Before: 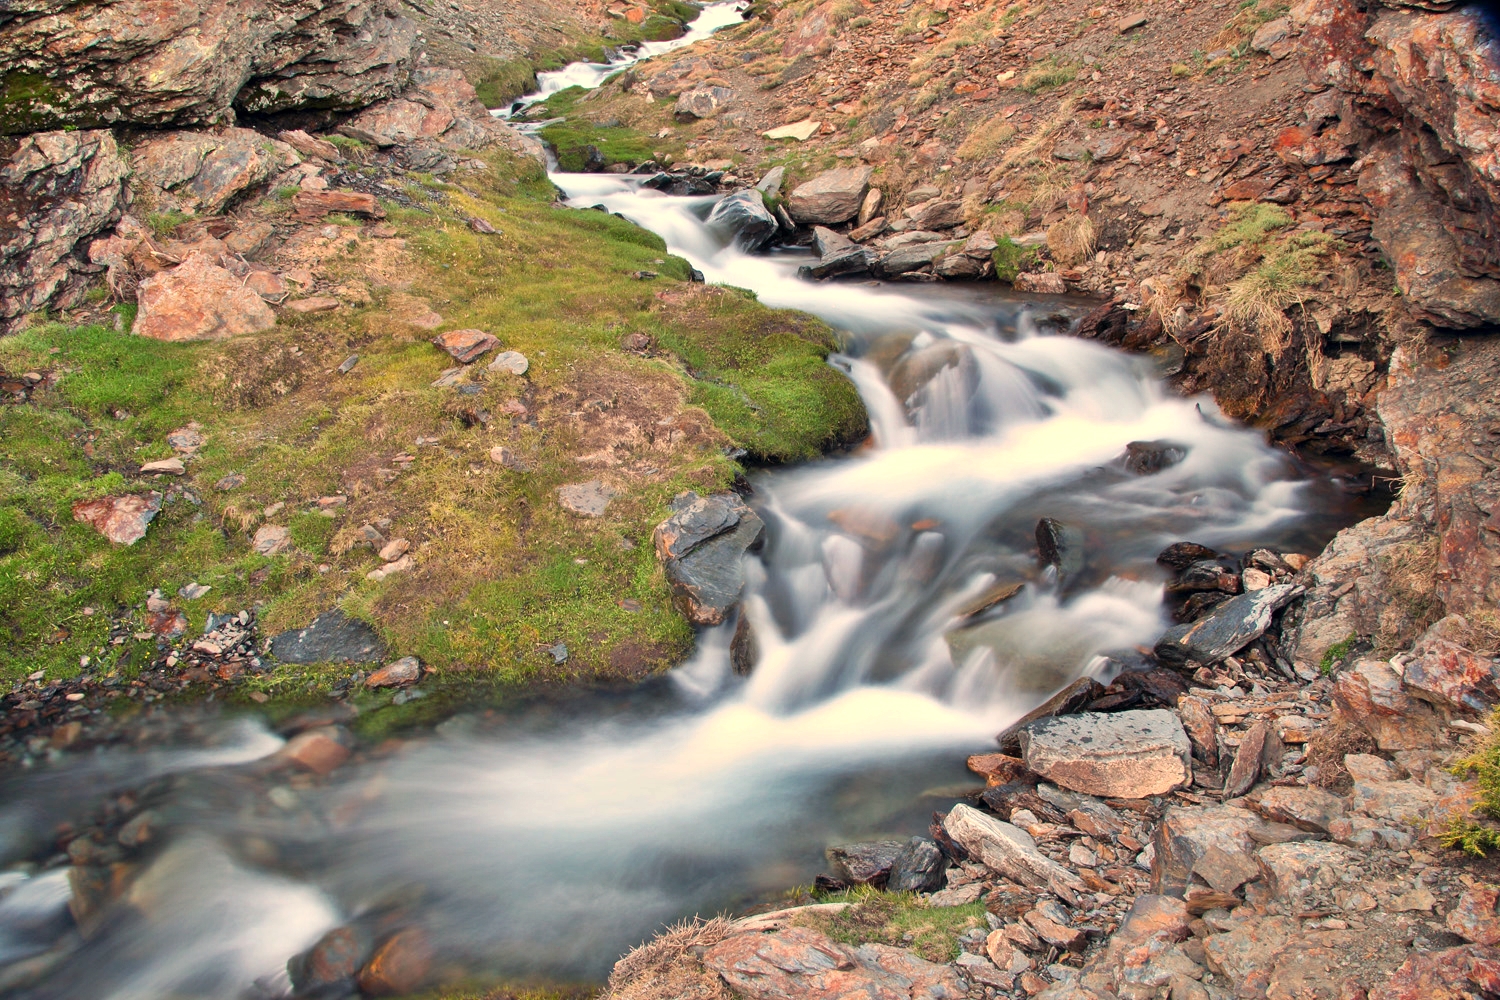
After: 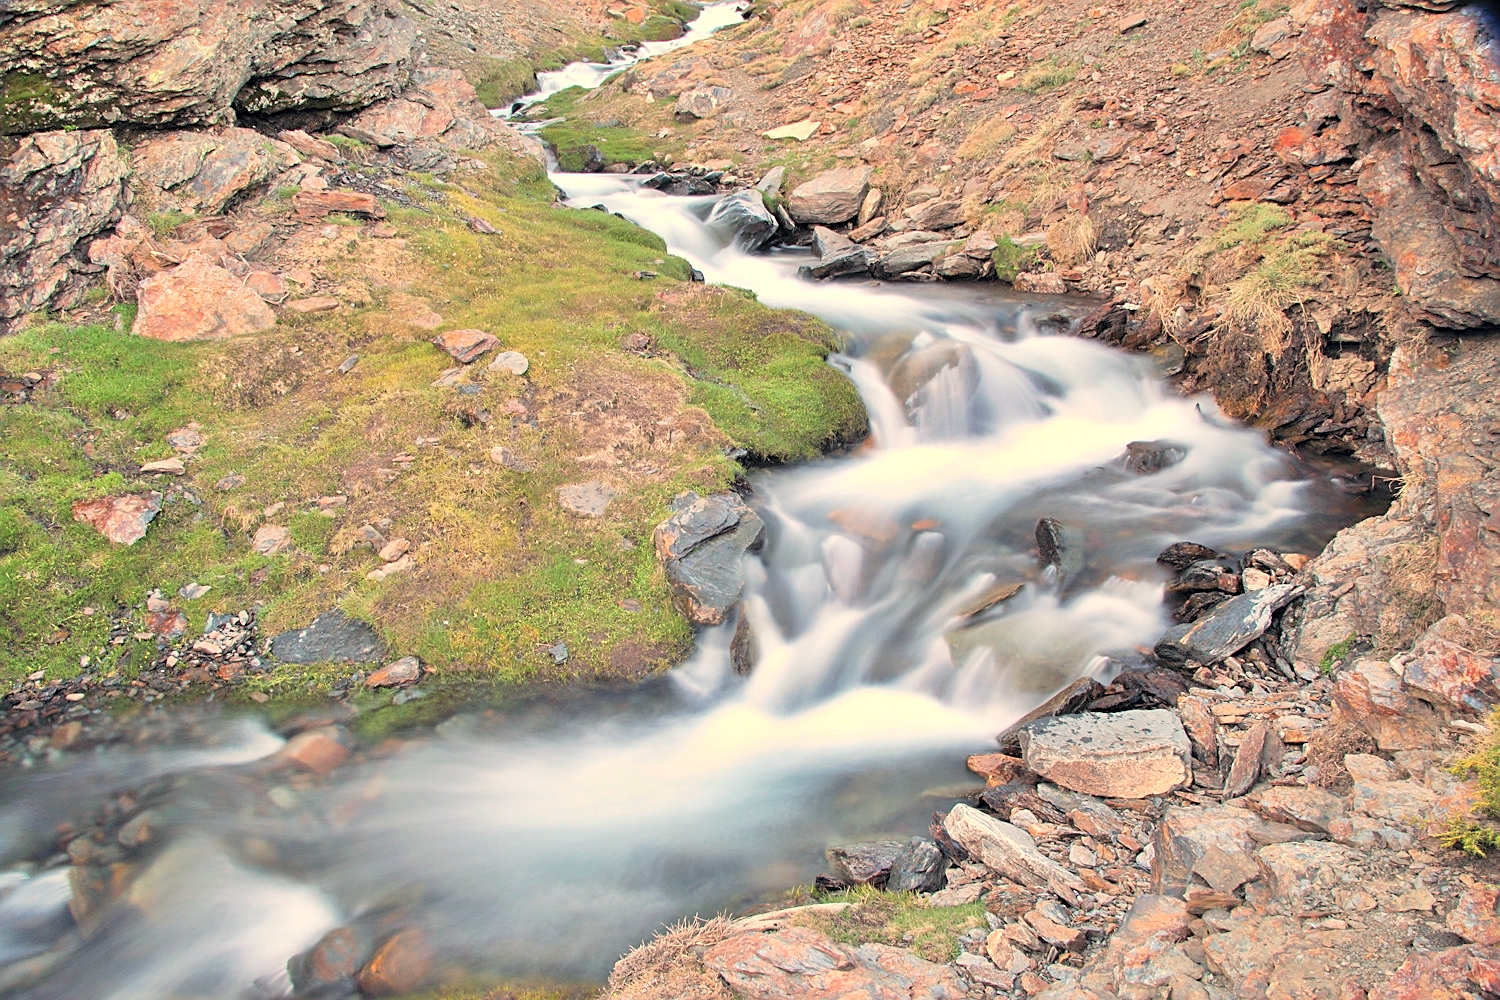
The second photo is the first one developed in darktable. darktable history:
contrast brightness saturation: brightness 0.28
sharpen: on, module defaults
